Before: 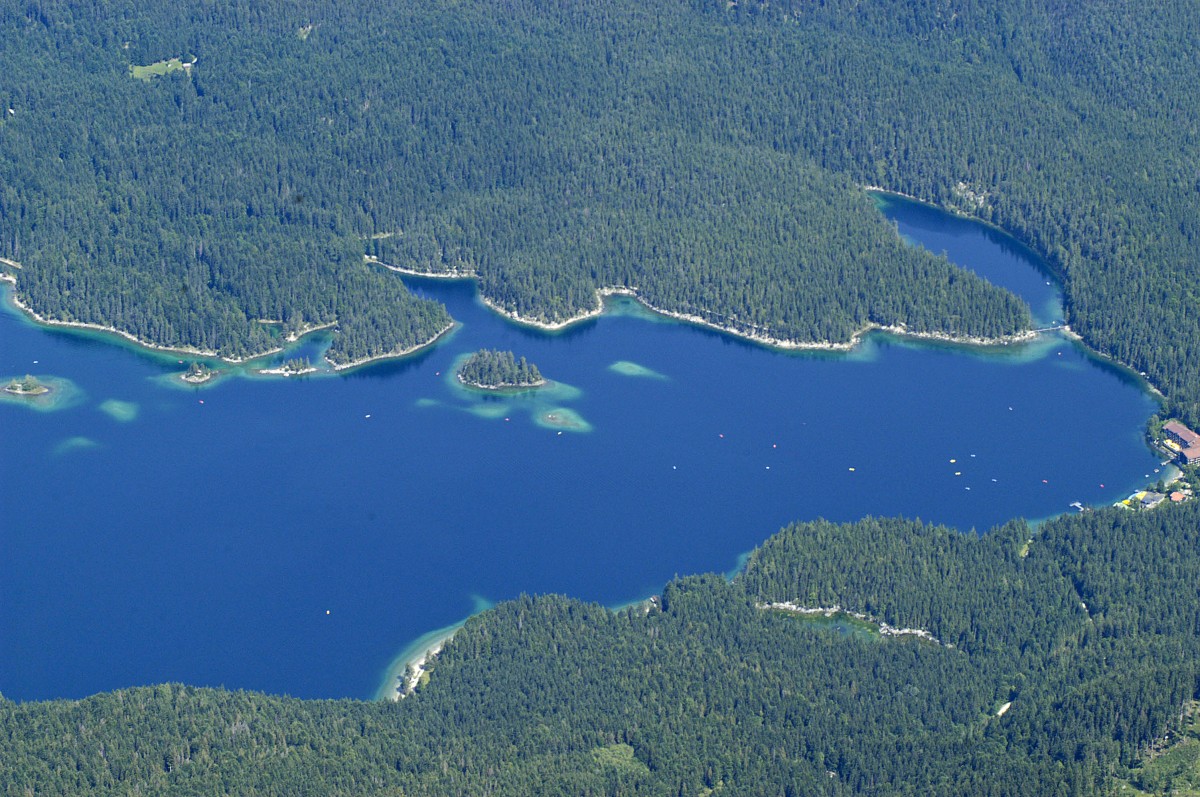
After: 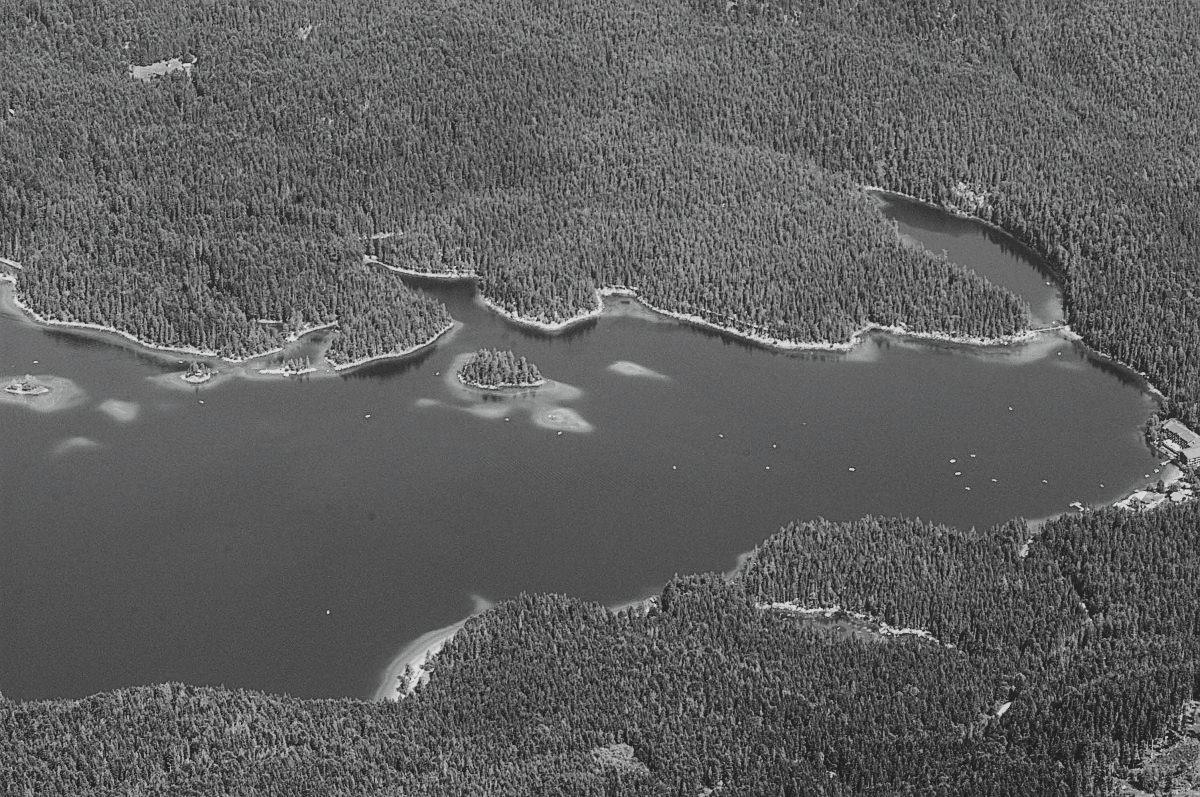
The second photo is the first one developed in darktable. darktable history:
contrast equalizer: y [[0.5, 0.486, 0.447, 0.446, 0.489, 0.5], [0.5 ×6], [0.5 ×6], [0 ×6], [0 ×6]]
sharpen: amount 0.202
filmic rgb: black relative exposure -7.5 EV, white relative exposure 4.99 EV, threshold 3 EV, hardness 3.33, contrast 1.297, color science v5 (2021), contrast in shadows safe, contrast in highlights safe, enable highlight reconstruction true
local contrast: detail 110%
contrast brightness saturation: saturation -0.984
tone curve: curves: ch0 [(0, 0) (0.003, 0.174) (0.011, 0.178) (0.025, 0.182) (0.044, 0.185) (0.069, 0.191) (0.1, 0.194) (0.136, 0.199) (0.177, 0.219) (0.224, 0.246) (0.277, 0.284) (0.335, 0.35) (0.399, 0.43) (0.468, 0.539) (0.543, 0.637) (0.623, 0.711) (0.709, 0.799) (0.801, 0.865) (0.898, 0.914) (1, 1)], color space Lab, linked channels, preserve colors none
exposure: compensate highlight preservation false
levels: black 0.027%, levels [0.029, 0.545, 0.971]
